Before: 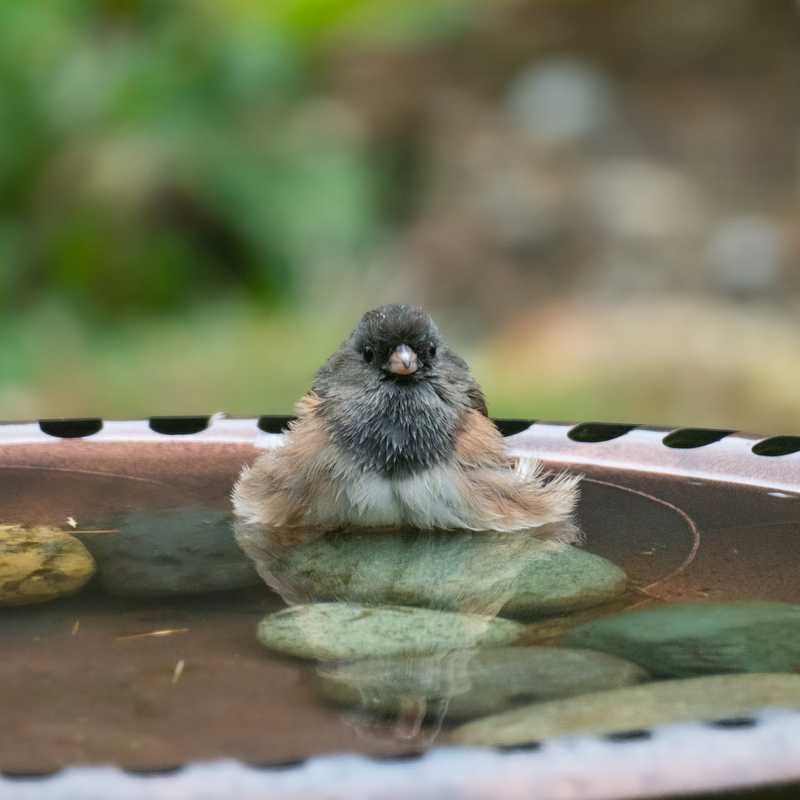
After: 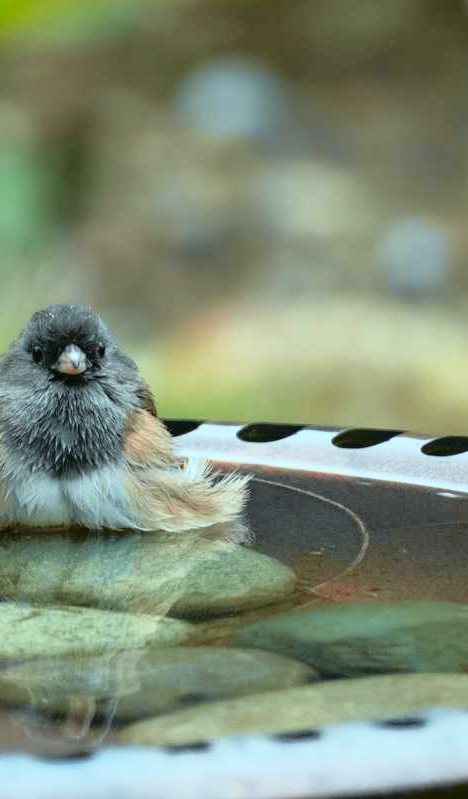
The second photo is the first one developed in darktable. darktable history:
tone curve: curves: ch0 [(0, 0.009) (0.105, 0.08) (0.195, 0.18) (0.283, 0.316) (0.384, 0.434) (0.485, 0.531) (0.638, 0.69) (0.81, 0.872) (1, 0.977)]; ch1 [(0, 0) (0.161, 0.092) (0.35, 0.33) (0.379, 0.401) (0.456, 0.469) (0.502, 0.5) (0.525, 0.514) (0.586, 0.617) (0.635, 0.655) (1, 1)]; ch2 [(0, 0) (0.371, 0.362) (0.437, 0.437) (0.48, 0.49) (0.53, 0.515) (0.56, 0.571) (0.622, 0.606) (1, 1)], color space Lab, independent channels, preserve colors none
crop: left 41.449%
color balance rgb: highlights gain › luminance 5.989%, highlights gain › chroma 2.589%, highlights gain › hue 92.91°, perceptual saturation grading › global saturation 29.64%
color correction: highlights a* -9.89, highlights b* -10.4
